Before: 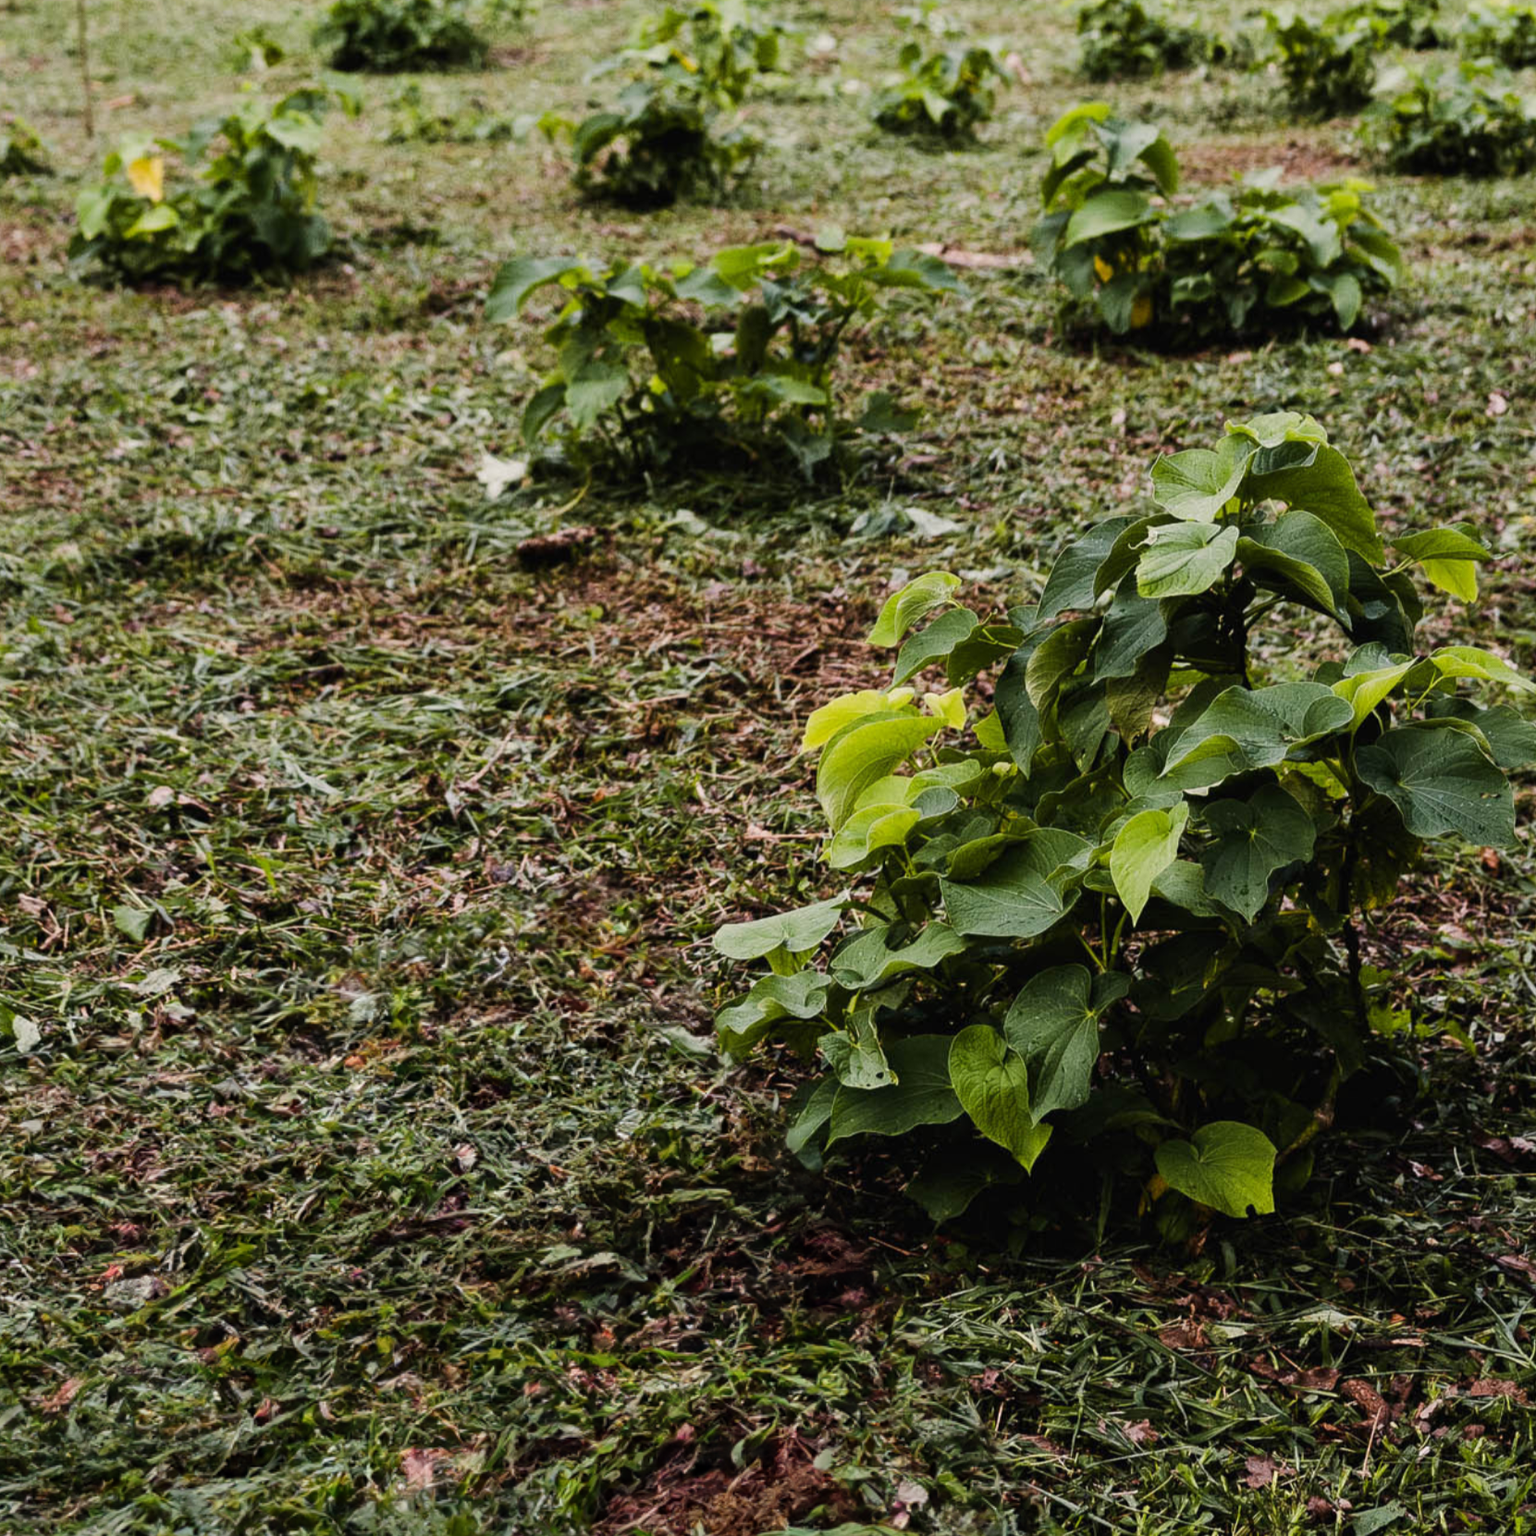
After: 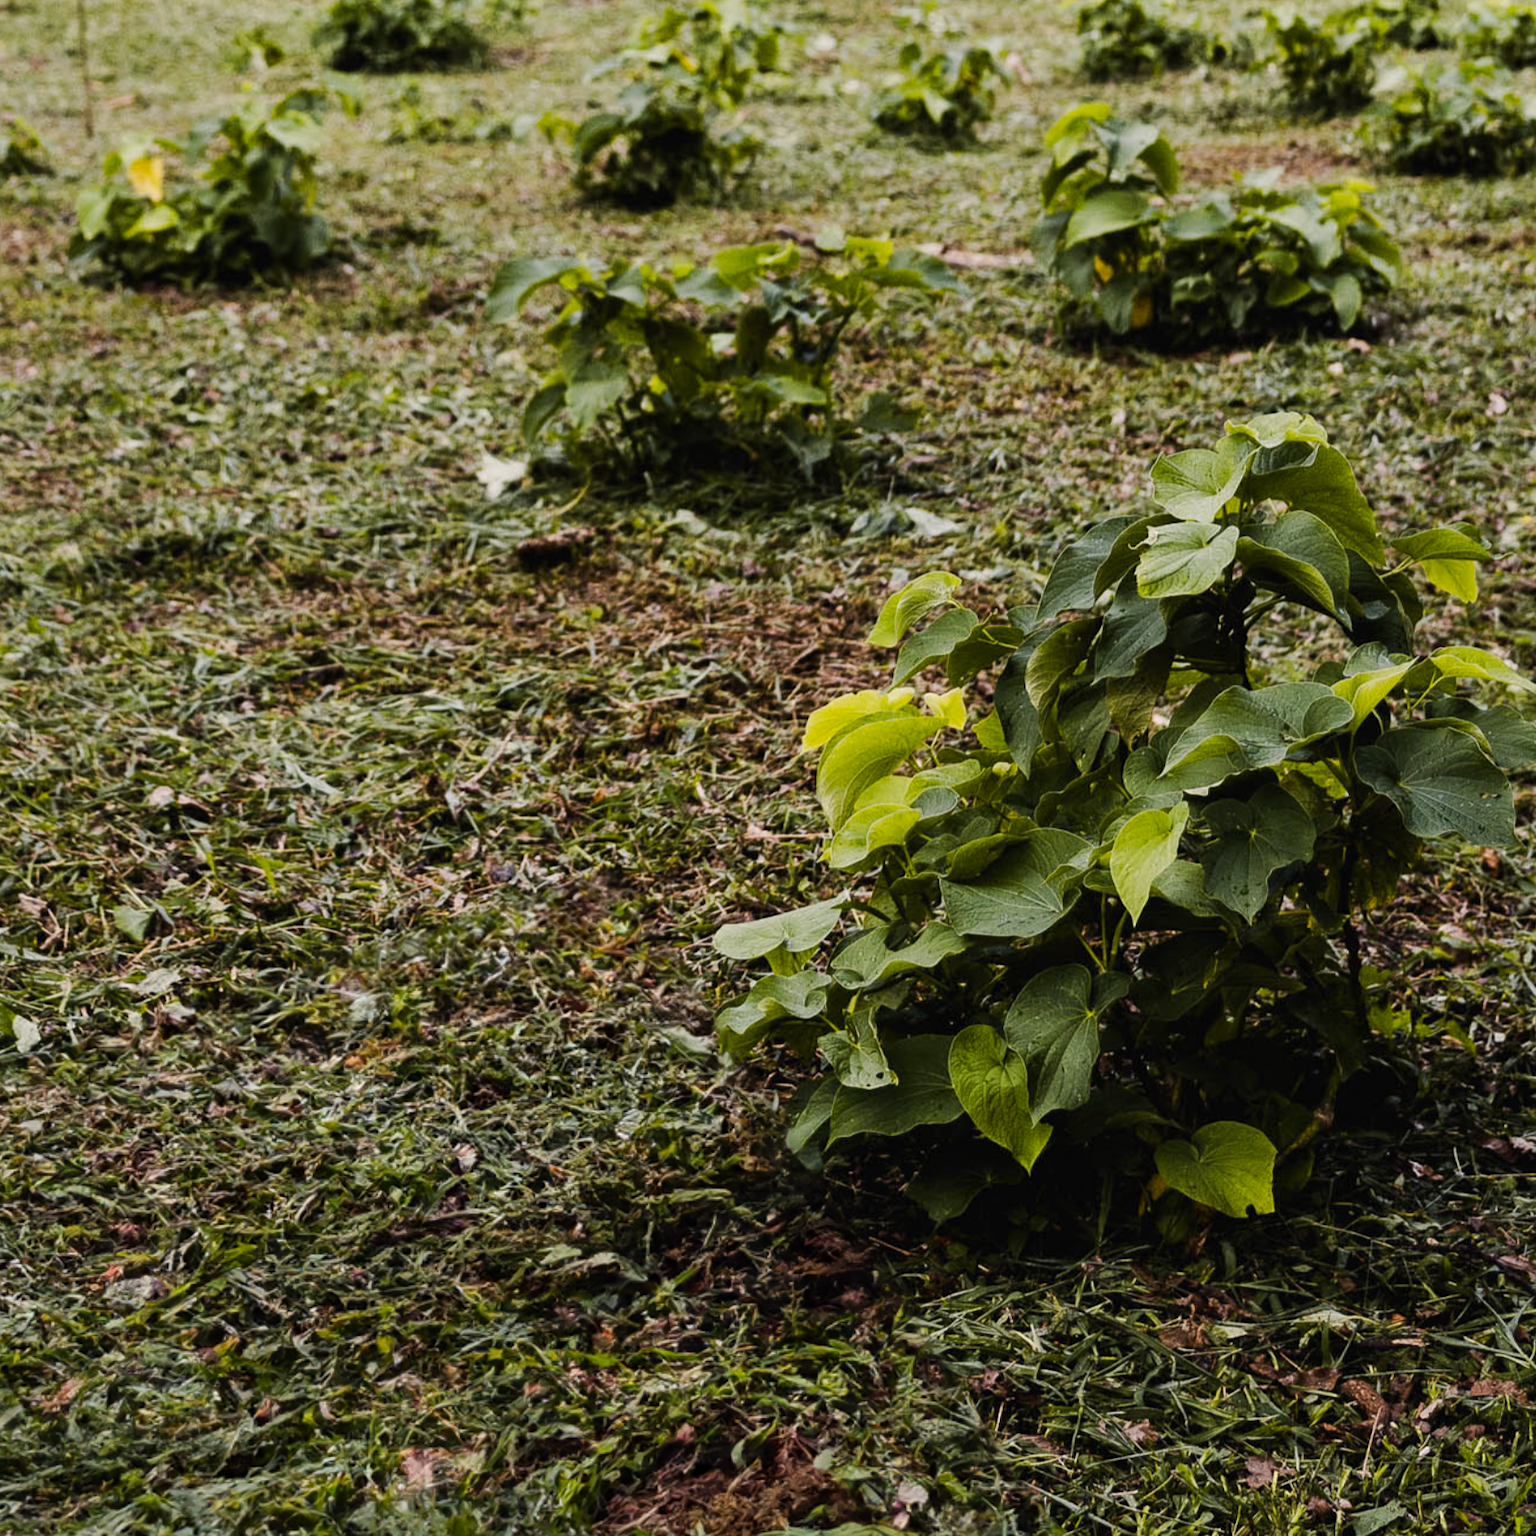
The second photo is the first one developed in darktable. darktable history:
tone curve: curves: ch0 [(0, 0) (0.003, 0.003) (0.011, 0.011) (0.025, 0.024) (0.044, 0.043) (0.069, 0.068) (0.1, 0.098) (0.136, 0.133) (0.177, 0.174) (0.224, 0.22) (0.277, 0.272) (0.335, 0.329) (0.399, 0.391) (0.468, 0.459) (0.543, 0.545) (0.623, 0.625) (0.709, 0.711) (0.801, 0.802) (0.898, 0.898) (1, 1)], preserve colors none
color contrast: green-magenta contrast 0.8, blue-yellow contrast 1.1, unbound 0
